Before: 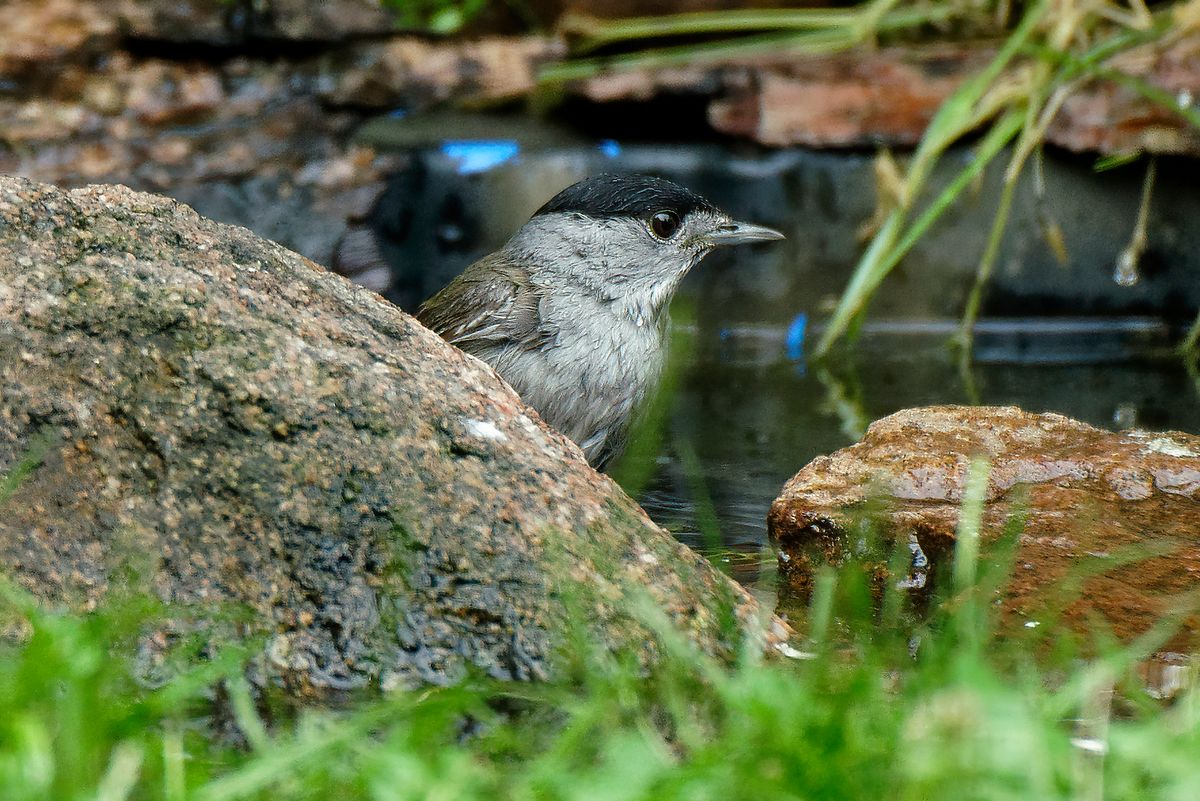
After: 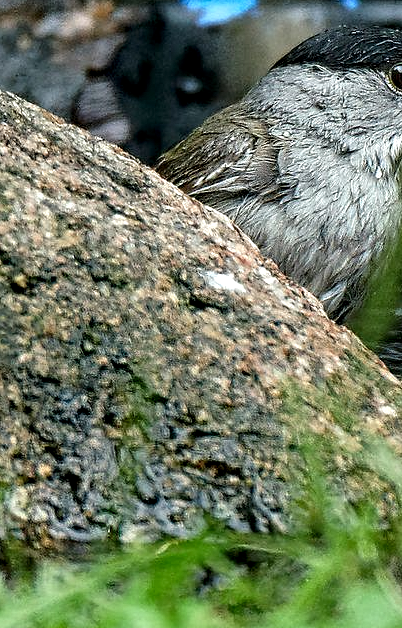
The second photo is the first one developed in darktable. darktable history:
contrast equalizer: octaves 7, y [[0.5, 0.542, 0.583, 0.625, 0.667, 0.708], [0.5 ×6], [0.5 ×6], [0 ×6], [0 ×6]]
crop and rotate: left 21.77%, top 18.528%, right 44.676%, bottom 2.997%
